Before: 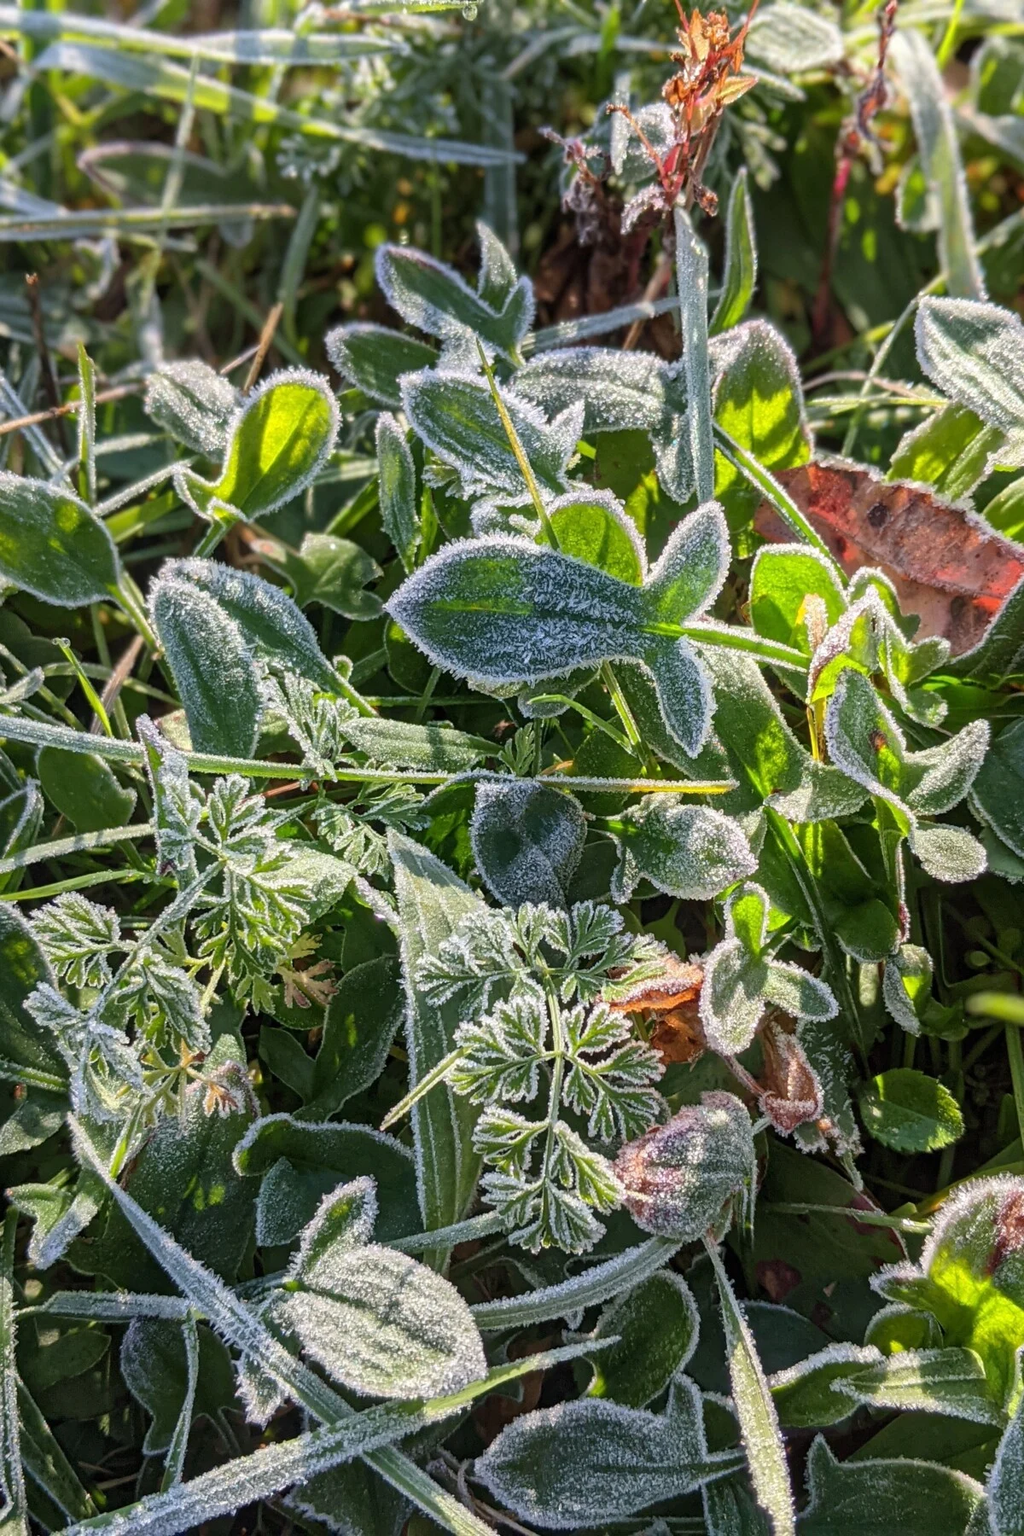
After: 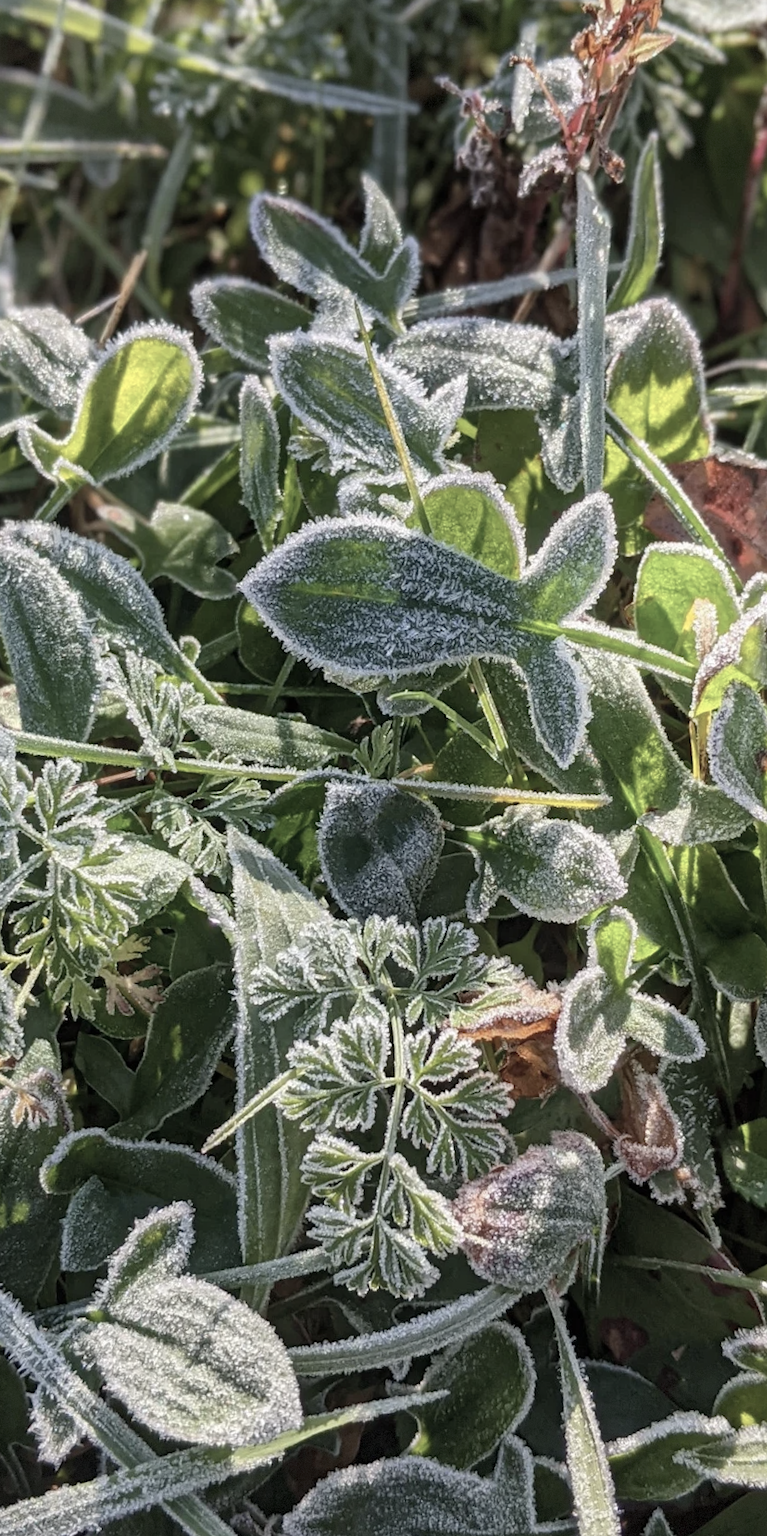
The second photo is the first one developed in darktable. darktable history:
color correction: saturation 0.57
crop and rotate: angle -3.27°, left 14.277%, top 0.028%, right 10.766%, bottom 0.028%
vignetting: fall-off start 97.28%, fall-off radius 79%, brightness -0.462, saturation -0.3, width/height ratio 1.114, dithering 8-bit output, unbound false
